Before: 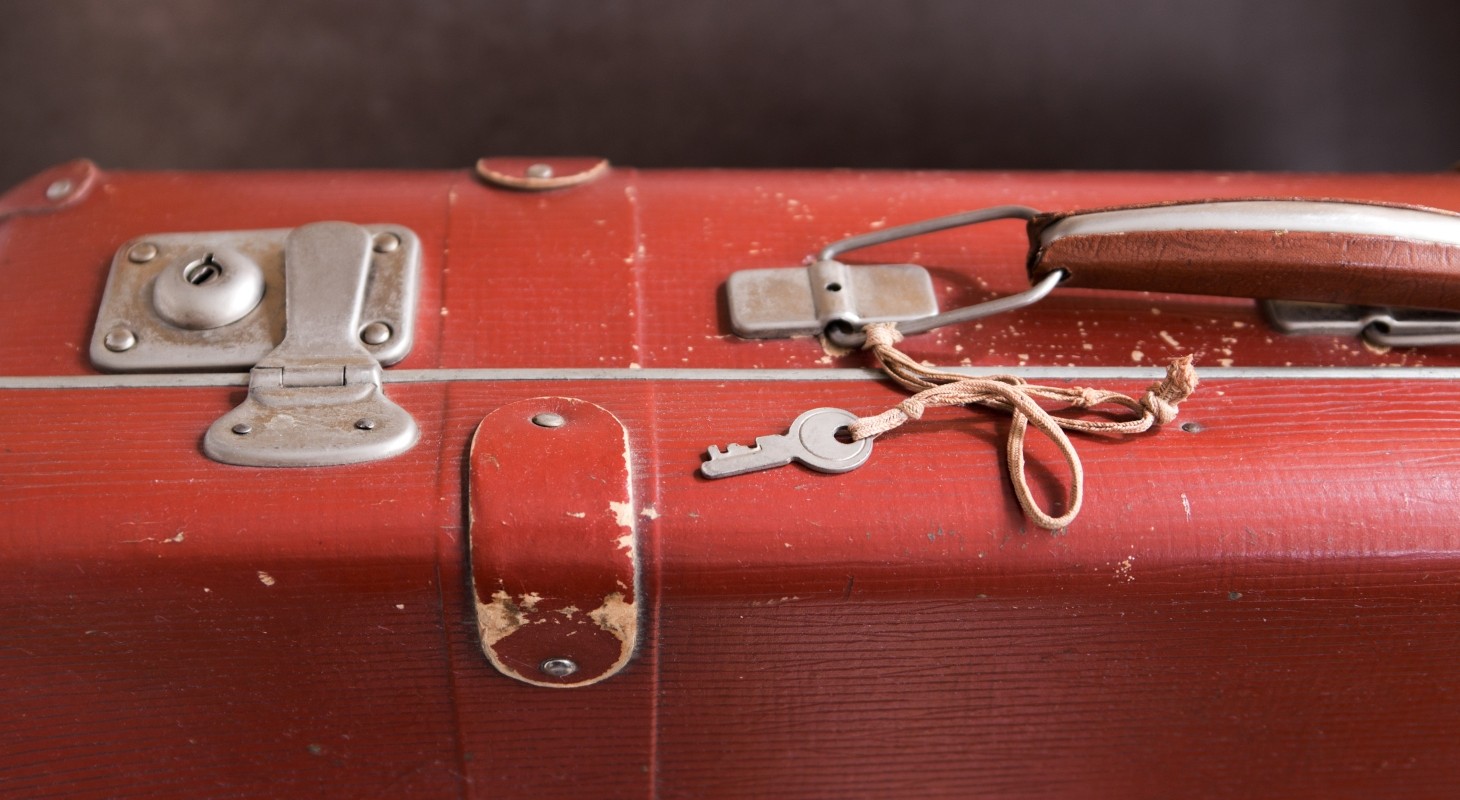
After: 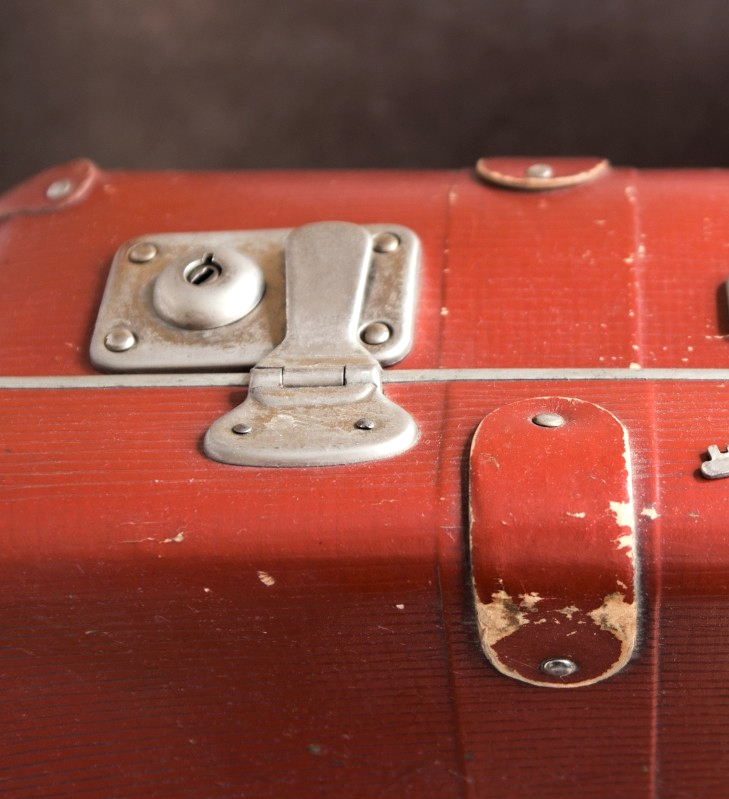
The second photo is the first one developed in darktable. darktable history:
tone equalizer: -8 EV -0.41 EV, -7 EV -0.424 EV, -6 EV -0.311 EV, -5 EV -0.21 EV, -3 EV 0.231 EV, -2 EV 0.315 EV, -1 EV 0.366 EV, +0 EV 0.421 EV
crop and rotate: left 0.051%, top 0%, right 49.96%
color correction: highlights a* -2.54, highlights b* 2.56
